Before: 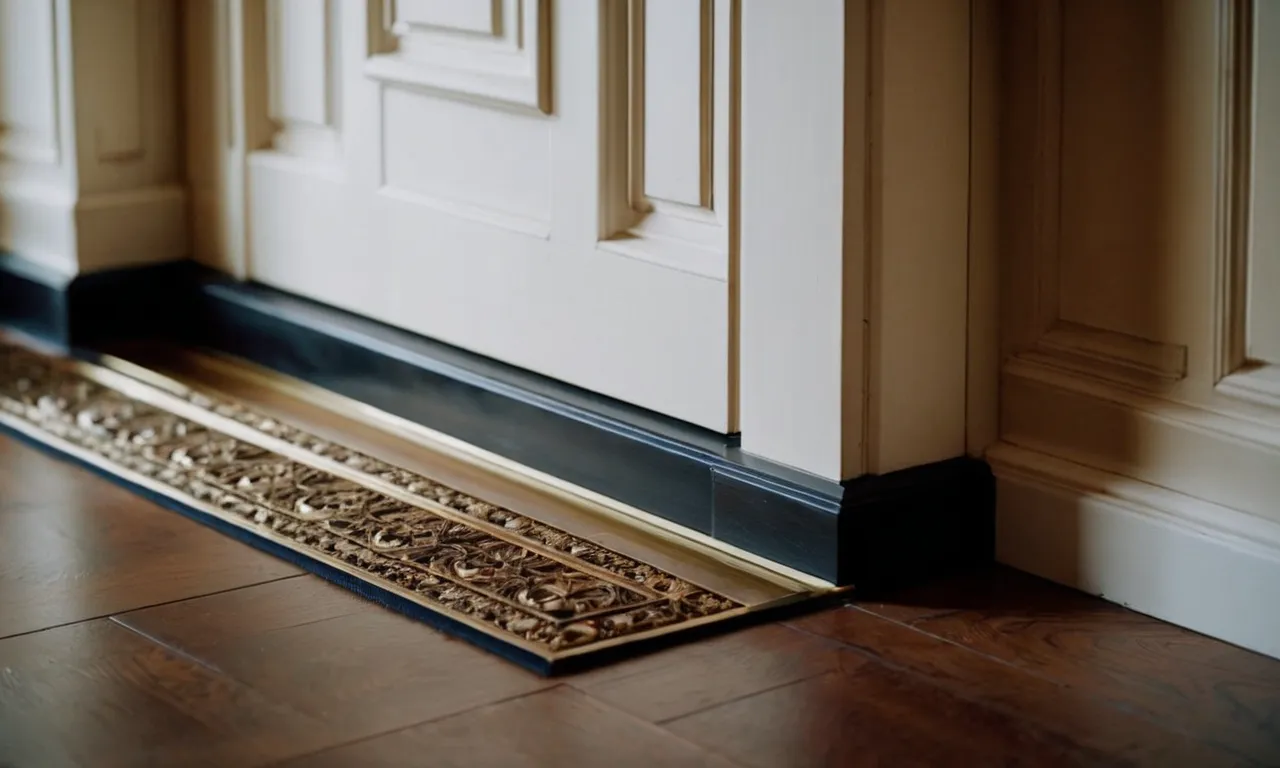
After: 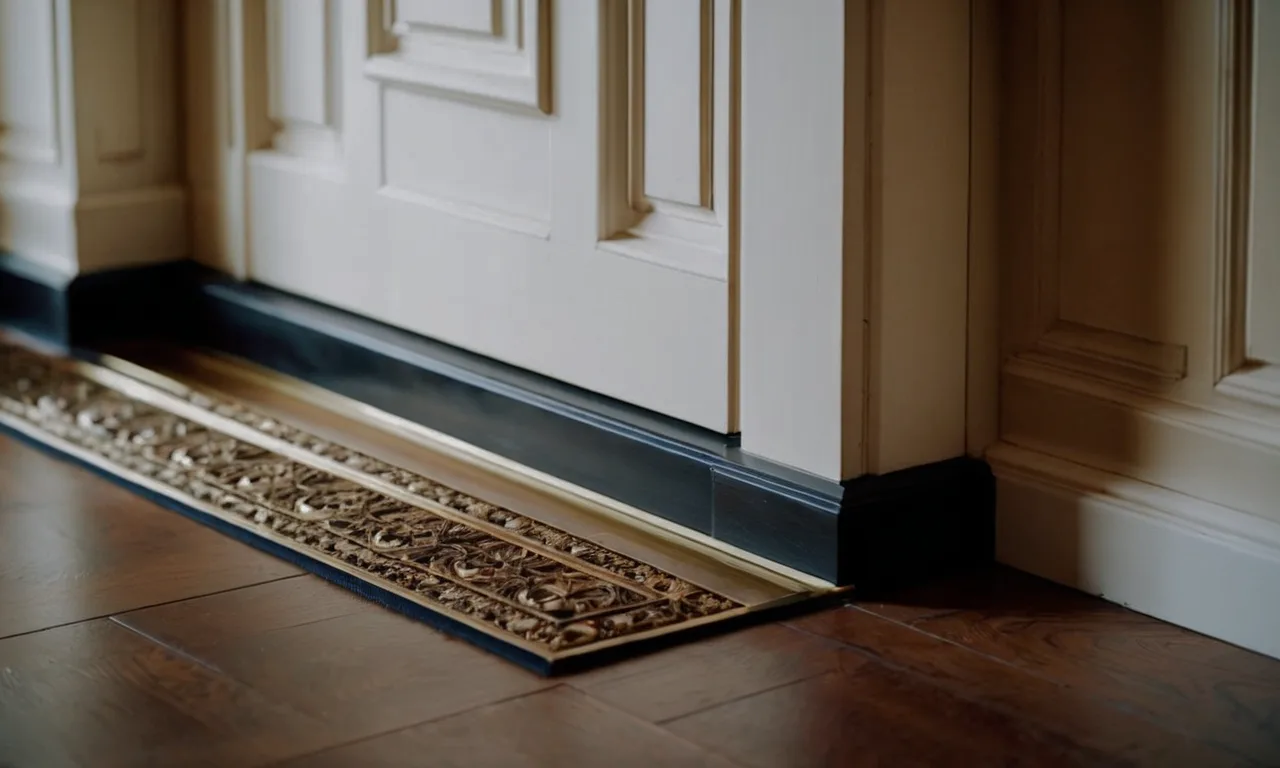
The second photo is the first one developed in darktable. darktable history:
tone curve: curves: ch0 [(0, 0) (0.568, 0.517) (0.8, 0.717) (1, 1)], color space Lab, linked channels, preserve colors none
